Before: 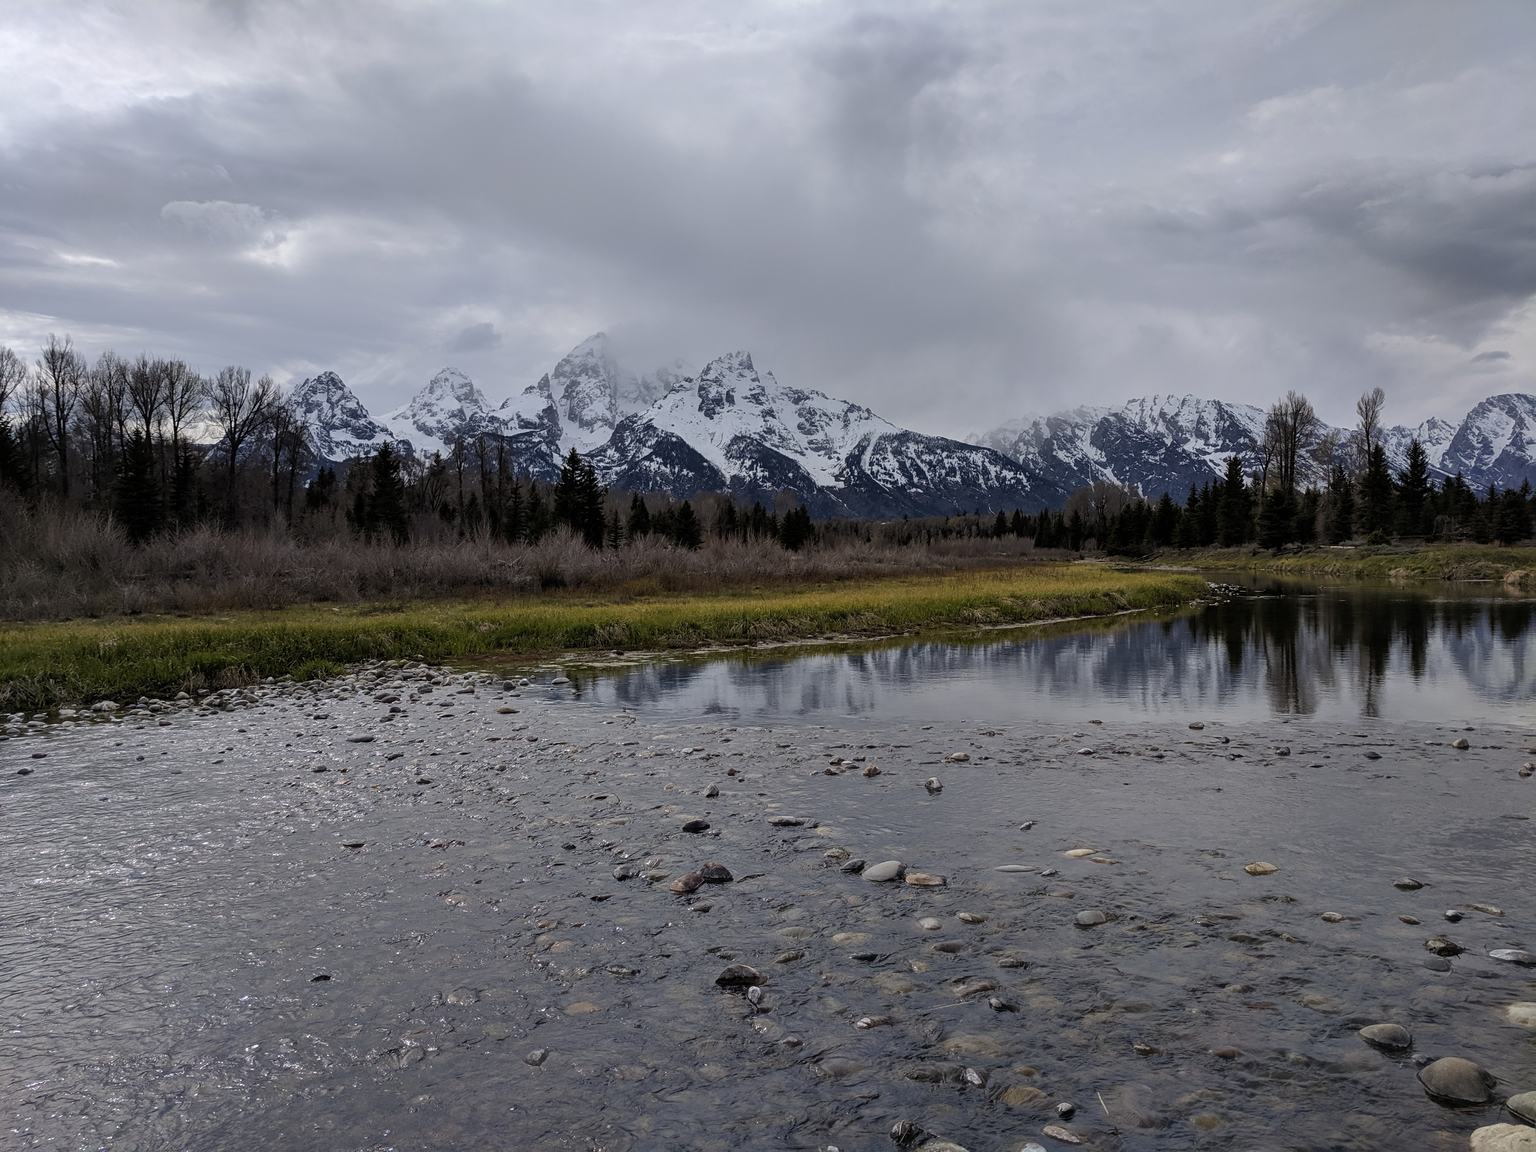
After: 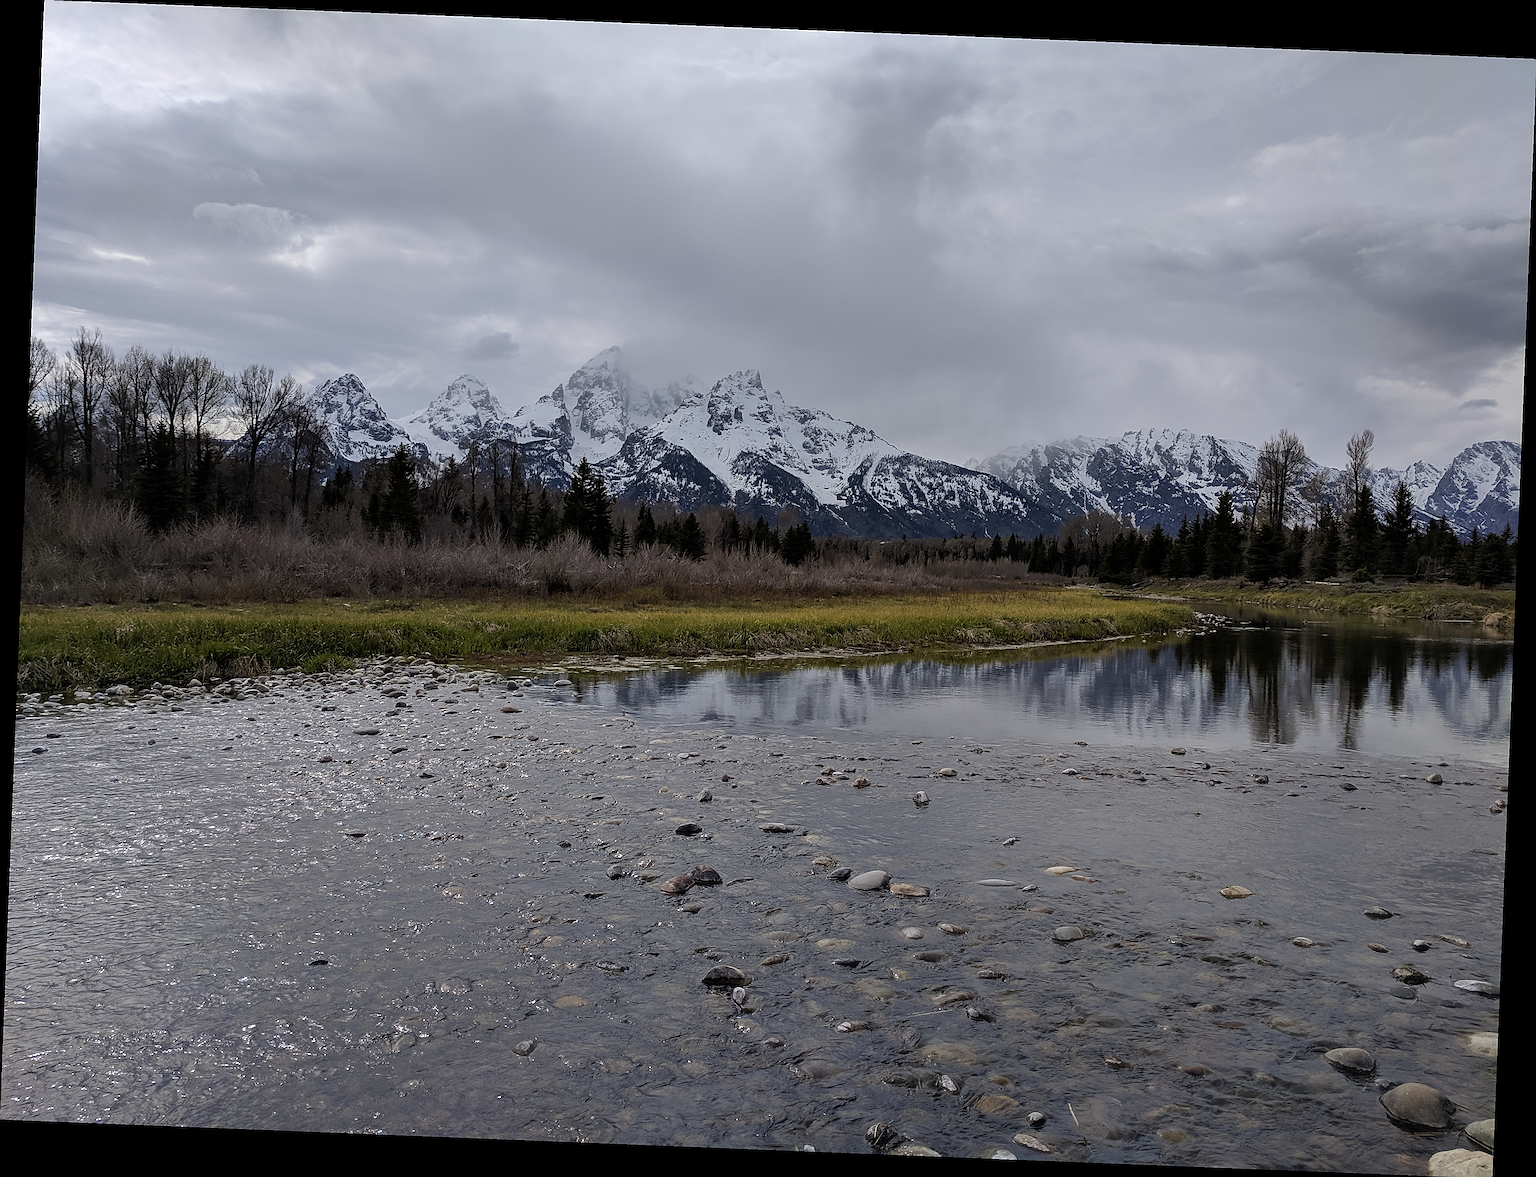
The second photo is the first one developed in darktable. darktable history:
sharpen: radius 1.4, amount 1.25, threshold 0.7
white balance: emerald 1
rotate and perspective: rotation 2.27°, automatic cropping off
